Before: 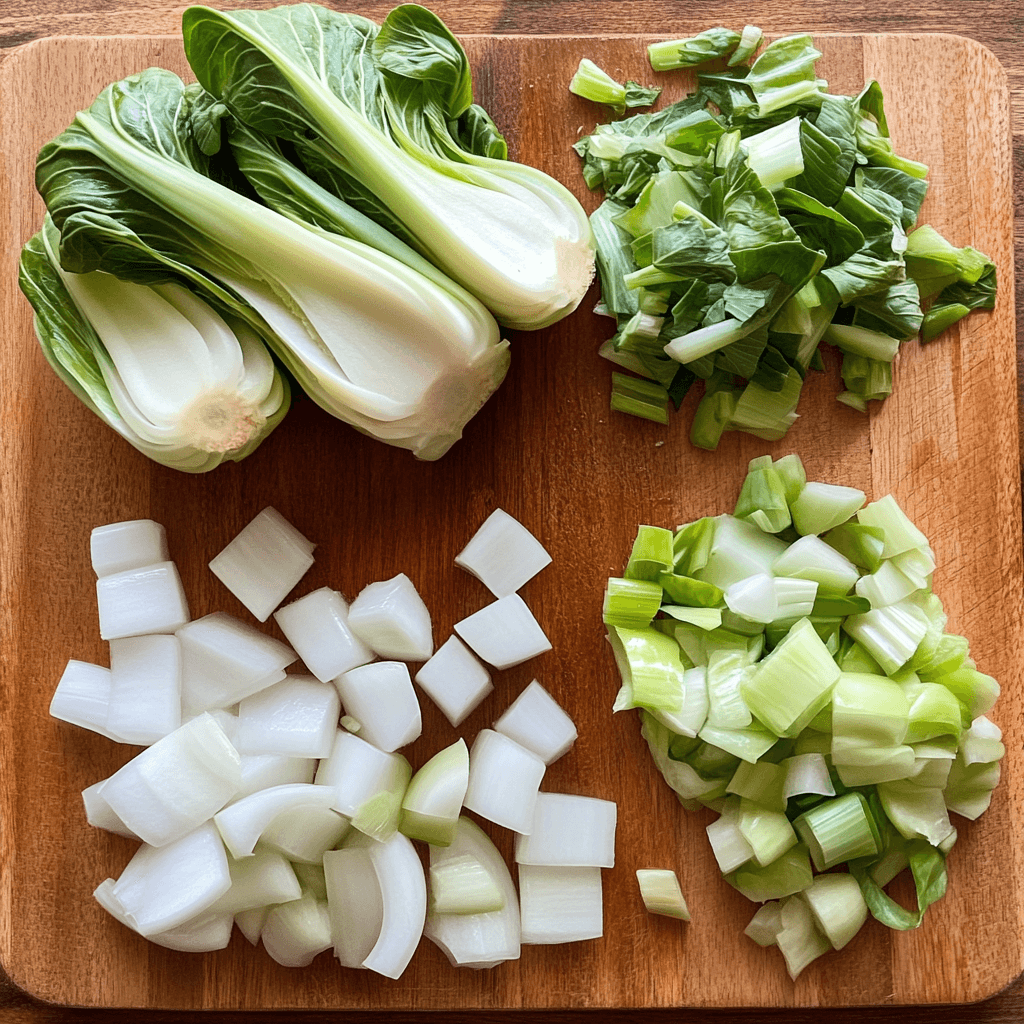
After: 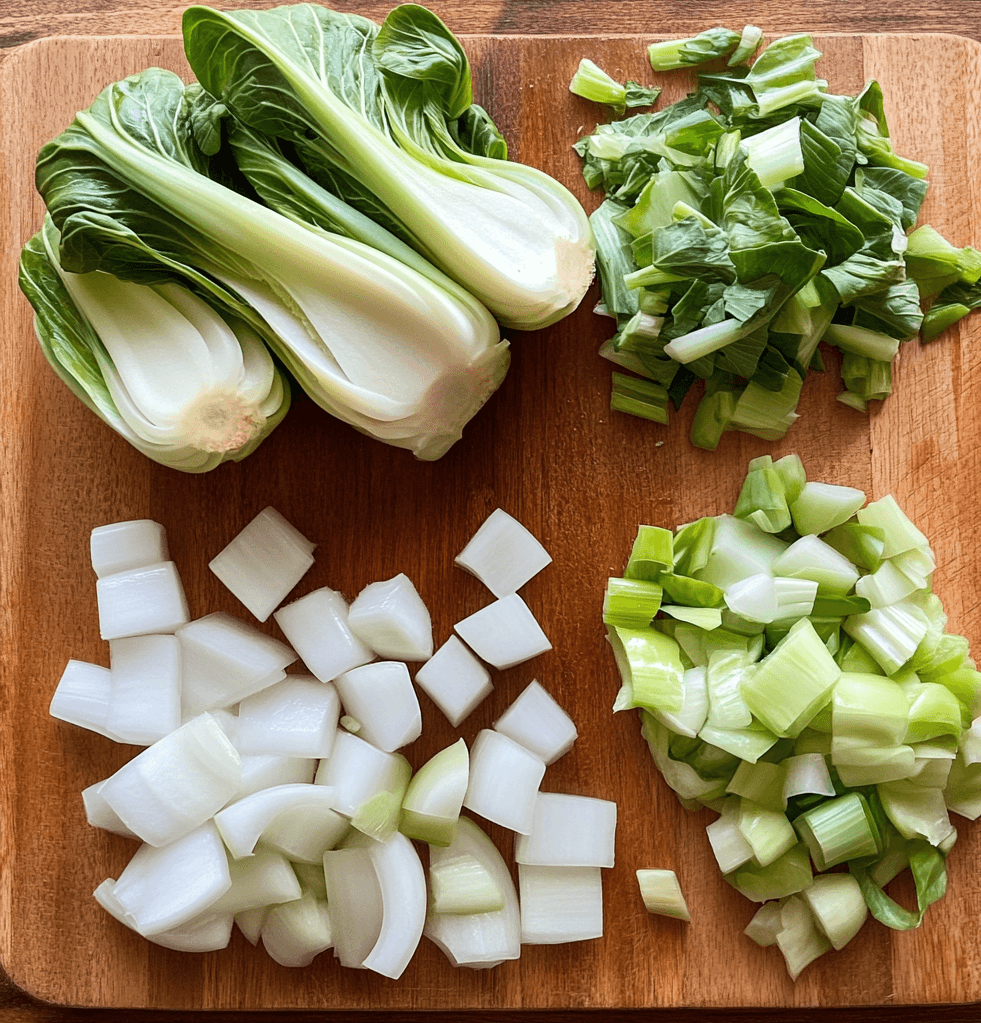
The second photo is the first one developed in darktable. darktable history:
crop: right 4.108%, bottom 0.02%
color correction: highlights b* -0.048
